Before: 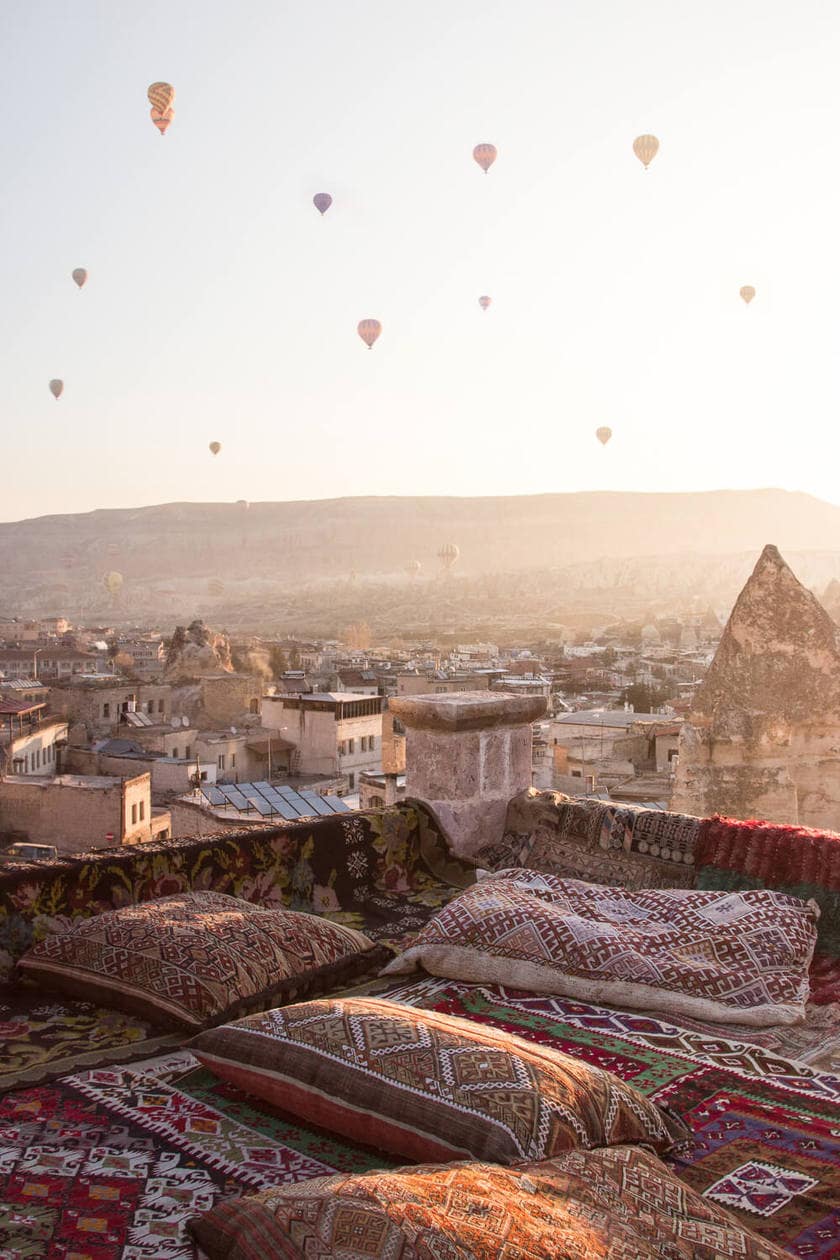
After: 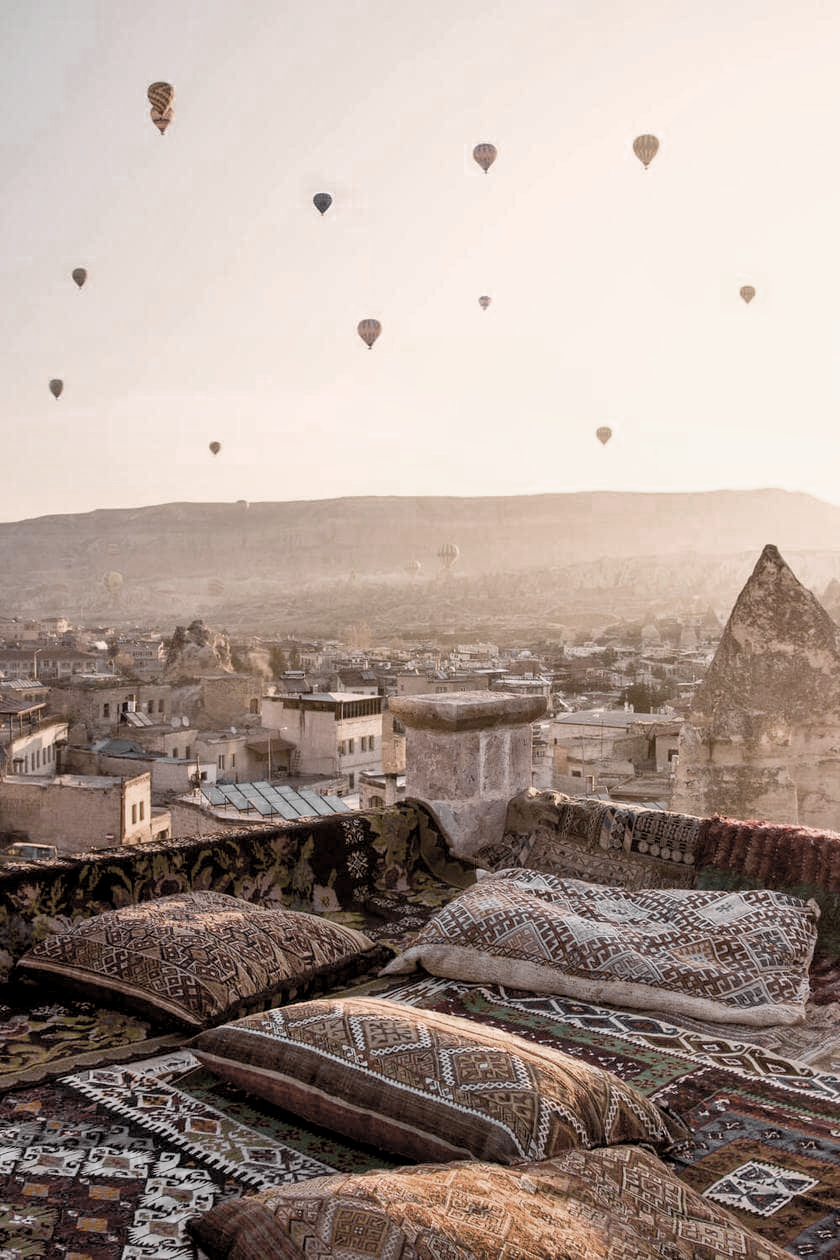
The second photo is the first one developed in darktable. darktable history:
exposure: black level correction 0.004, exposure 0.016 EV, compensate highlight preservation false
velvia: on, module defaults
color balance rgb: highlights gain › chroma 3.065%, highlights gain › hue 54.4°, global offset › luminance -0.263%, perceptual saturation grading › global saturation 20%, perceptual saturation grading › highlights -24.826%, perceptual saturation grading › shadows 49.811%, global vibrance 25.316%
shadows and highlights: soften with gaussian
base curve: curves: ch0 [(0, 0) (0.283, 0.295) (1, 1)], preserve colors none
color zones: curves: ch0 [(0, 0.613) (0.01, 0.613) (0.245, 0.448) (0.498, 0.529) (0.642, 0.665) (0.879, 0.777) (0.99, 0.613)]; ch1 [(0, 0.035) (0.121, 0.189) (0.259, 0.197) (0.415, 0.061) (0.589, 0.022) (0.732, 0.022) (0.857, 0.026) (0.991, 0.053)]
